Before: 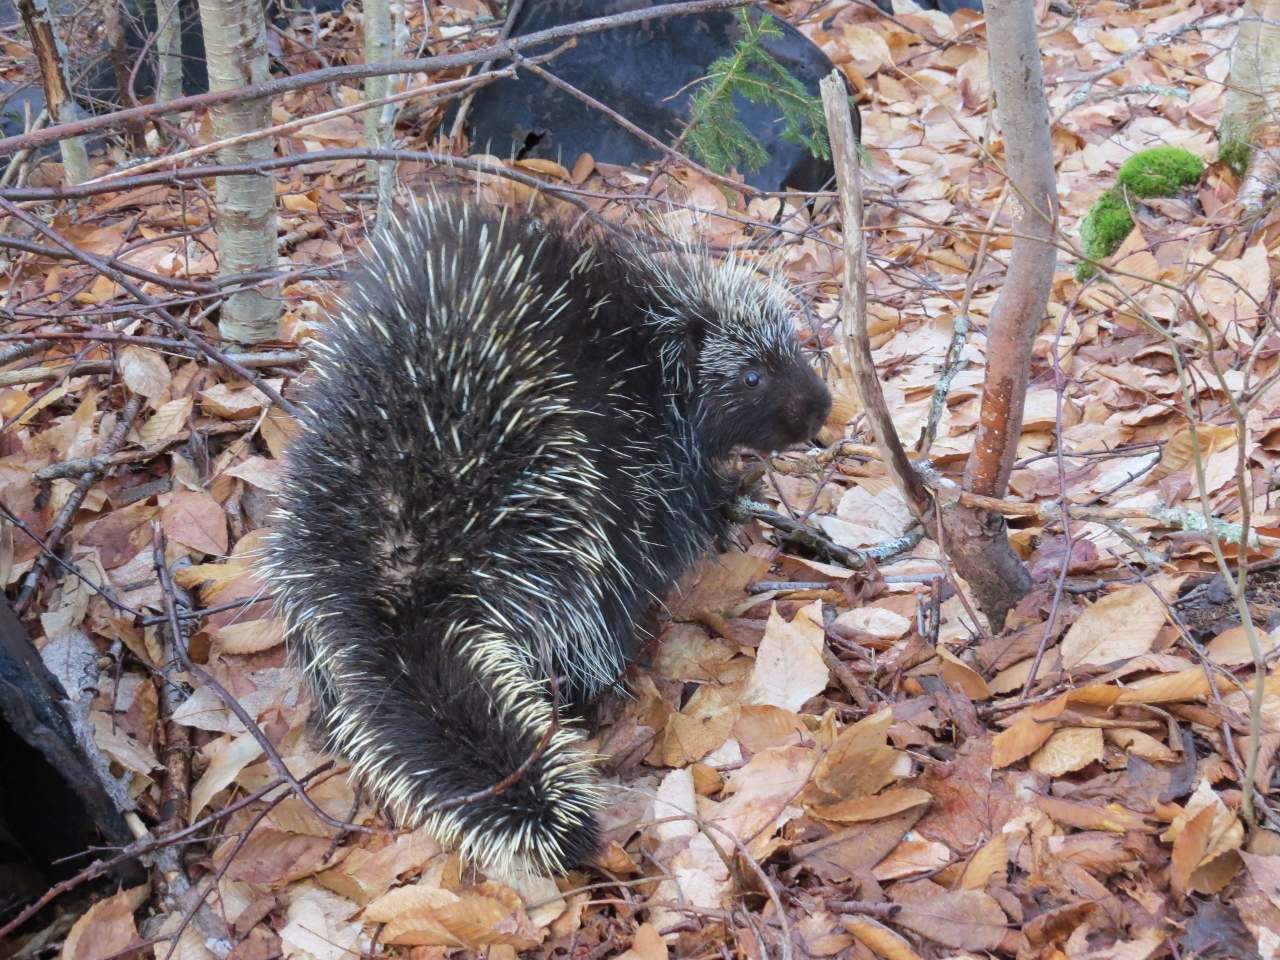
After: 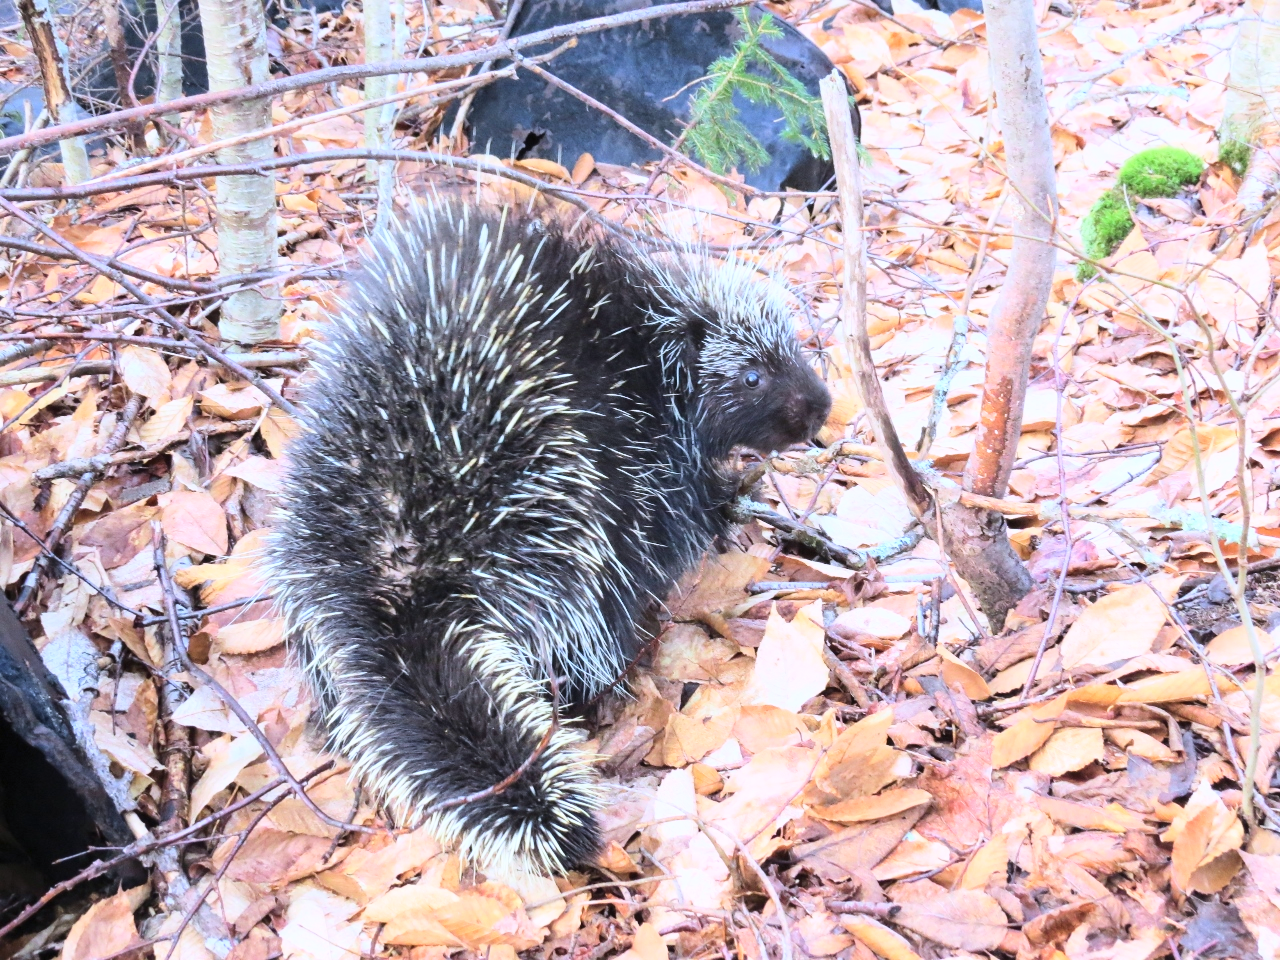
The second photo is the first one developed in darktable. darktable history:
color calibration: illuminant as shot in camera, x 0.358, y 0.373, temperature 4628.91 K
base curve: curves: ch0 [(0, 0) (0.018, 0.026) (0.143, 0.37) (0.33, 0.731) (0.458, 0.853) (0.735, 0.965) (0.905, 0.986) (1, 1)]
